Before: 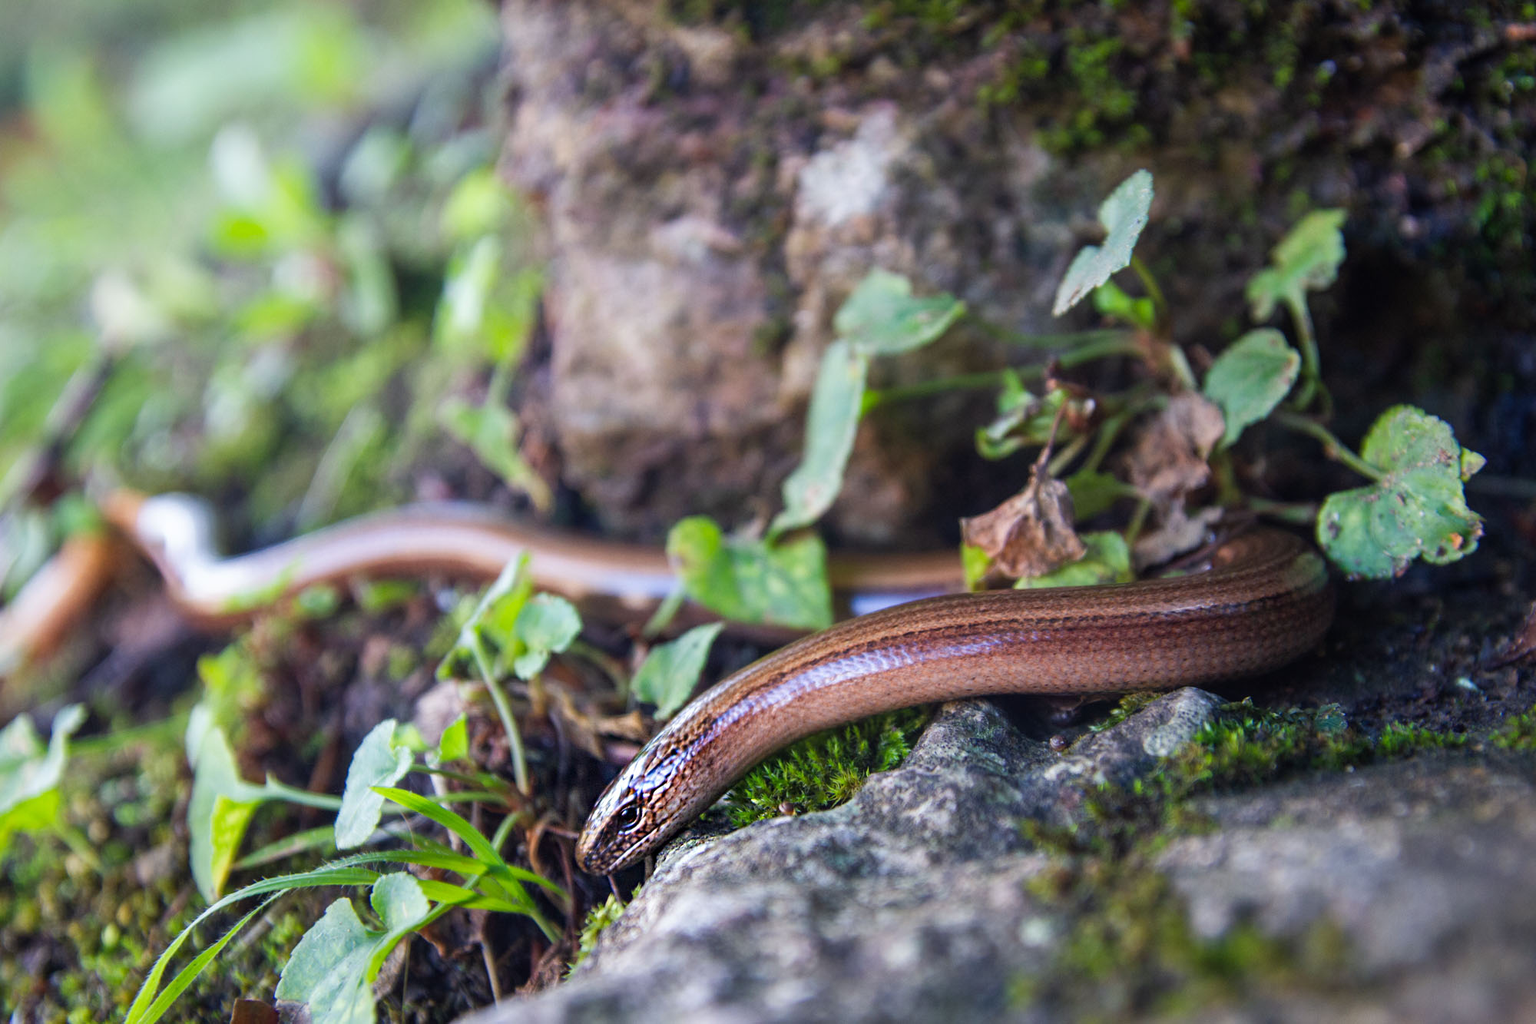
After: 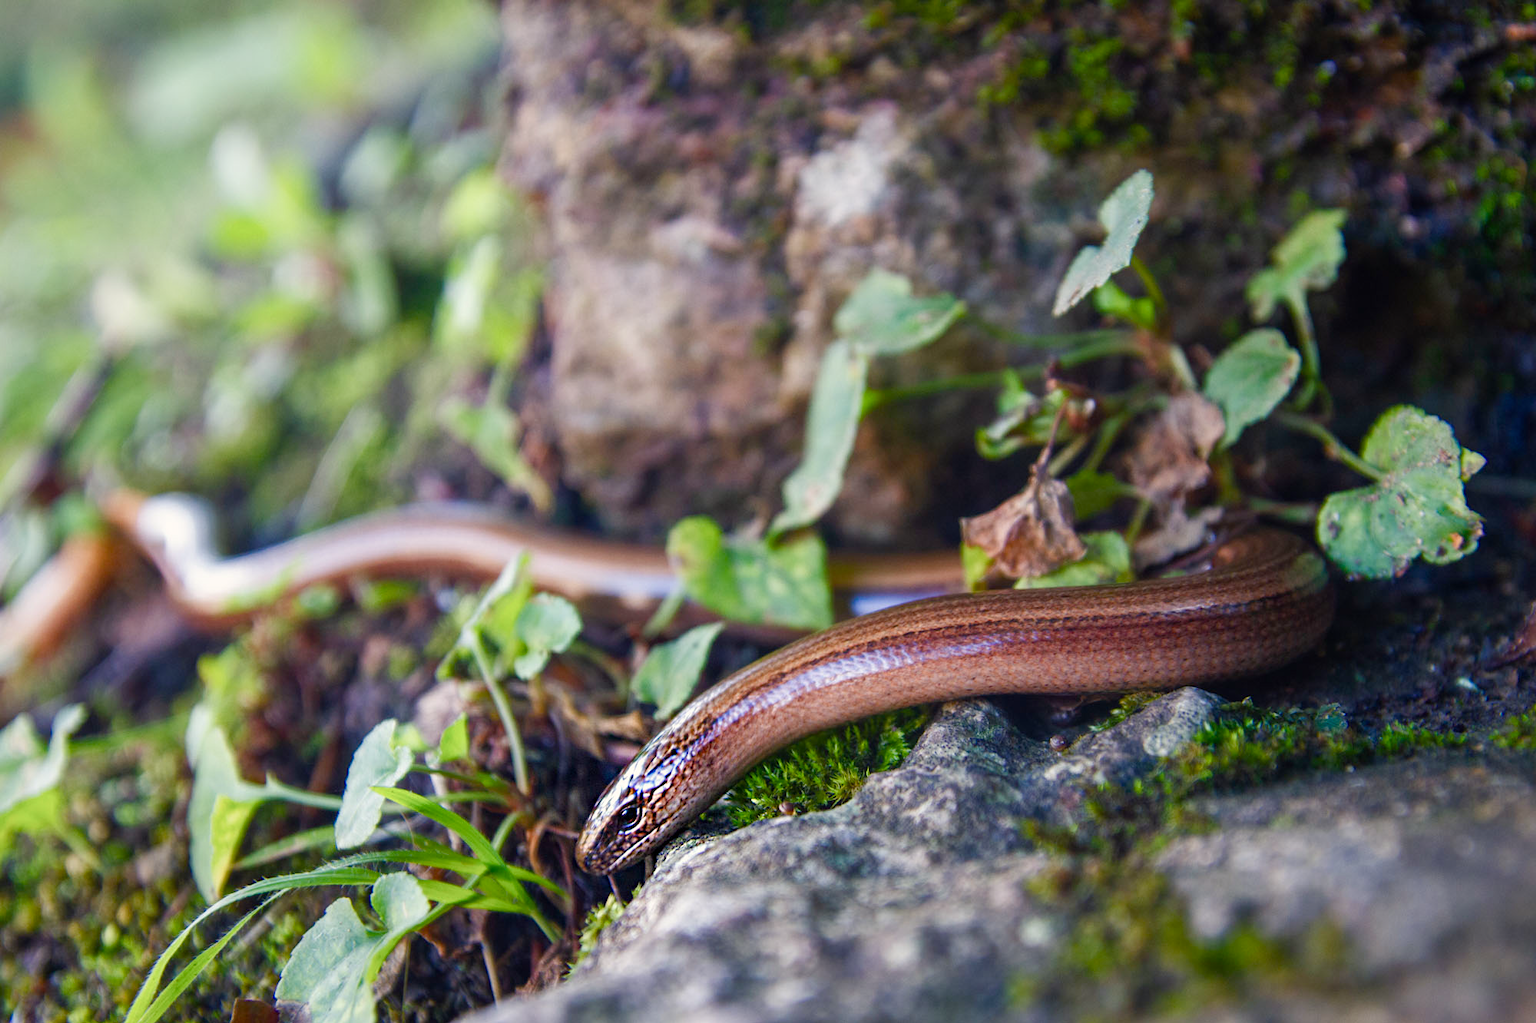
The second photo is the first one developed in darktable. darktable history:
color balance rgb: shadows lift › chroma 0.861%, shadows lift › hue 114.58°, highlights gain › chroma 2.072%, highlights gain › hue 73.97°, linear chroma grading › global chroma 8.832%, perceptual saturation grading › global saturation 20%, perceptual saturation grading › highlights -49.129%, perceptual saturation grading › shadows 25.732%
